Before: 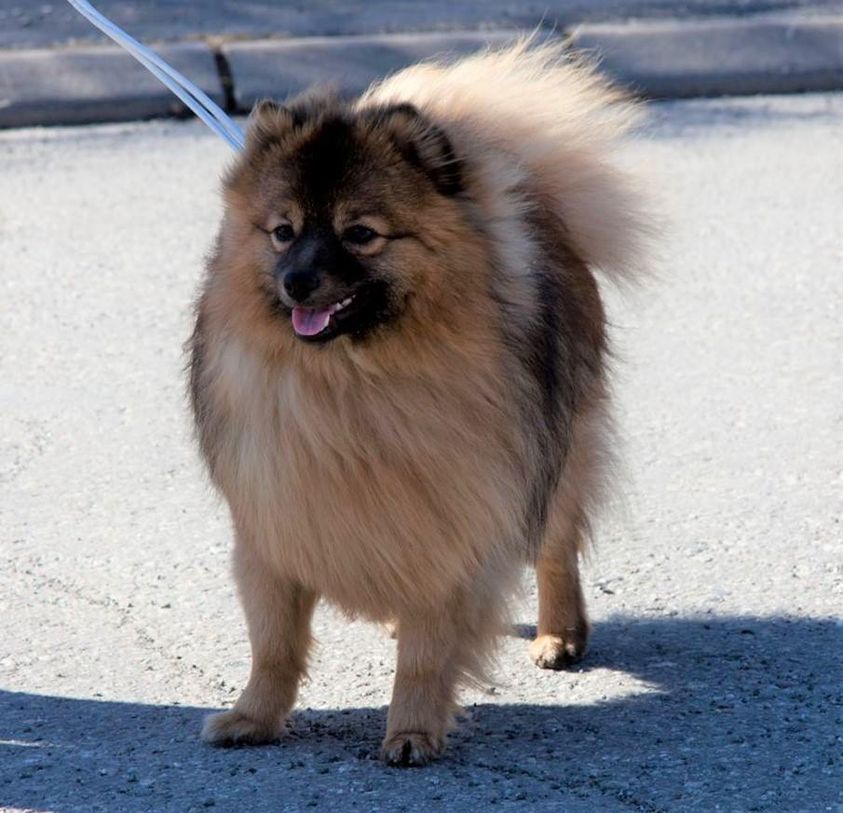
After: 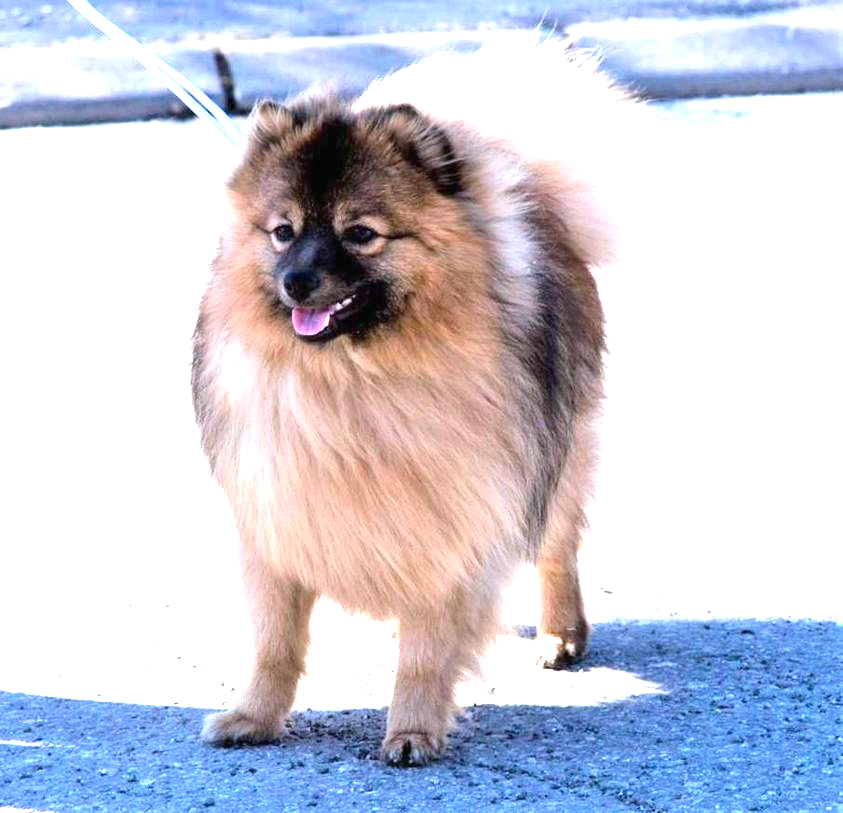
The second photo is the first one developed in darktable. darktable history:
color calibration: illuminant as shot in camera, x 0.358, y 0.373, temperature 4628.91 K
exposure: black level correction 0, exposure 2.127 EV, compensate exposure bias true, compensate highlight preservation false
